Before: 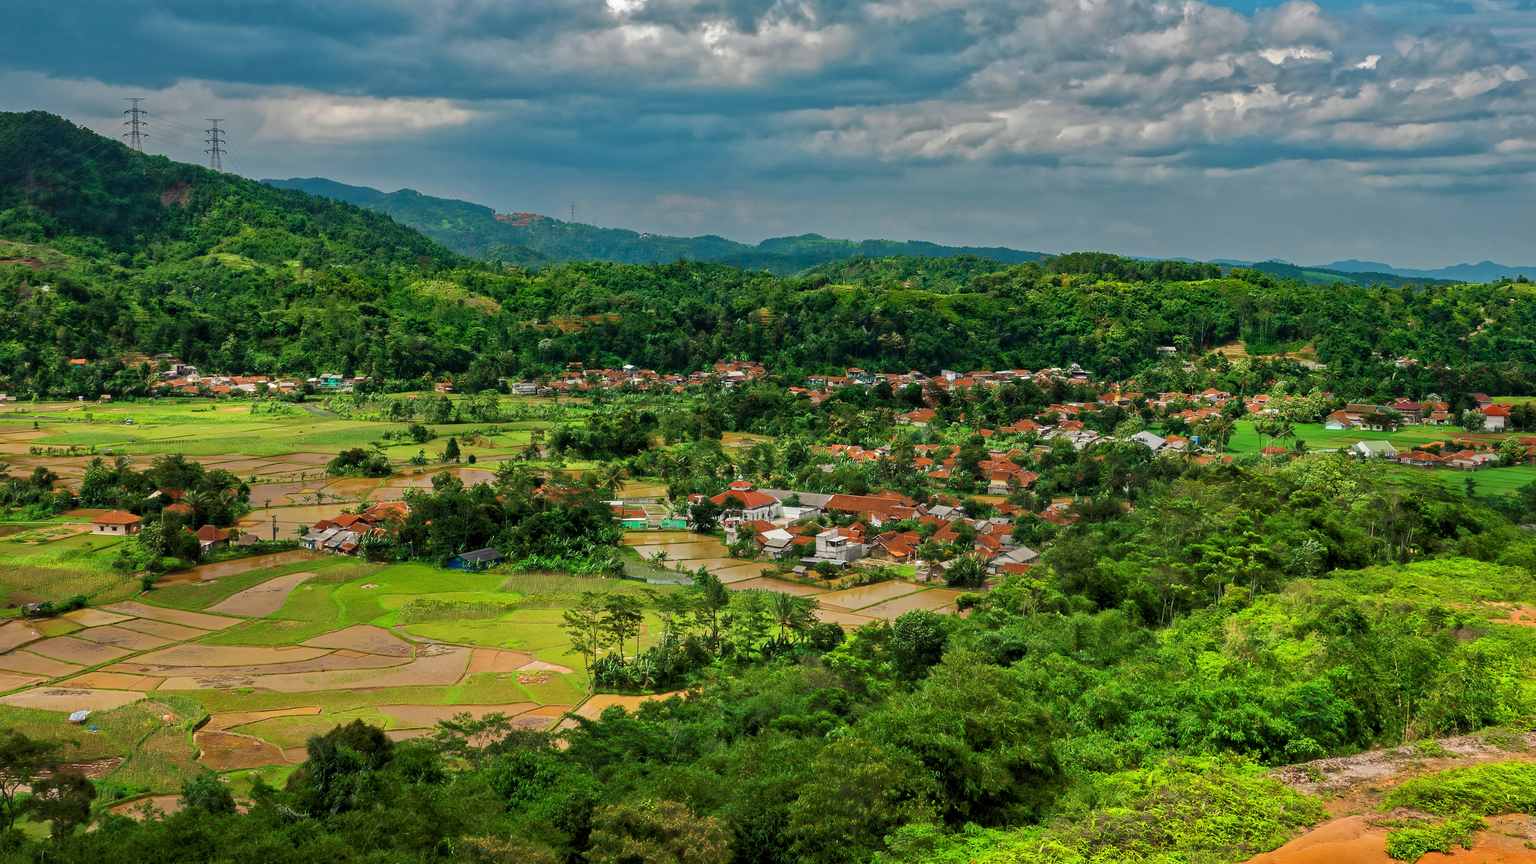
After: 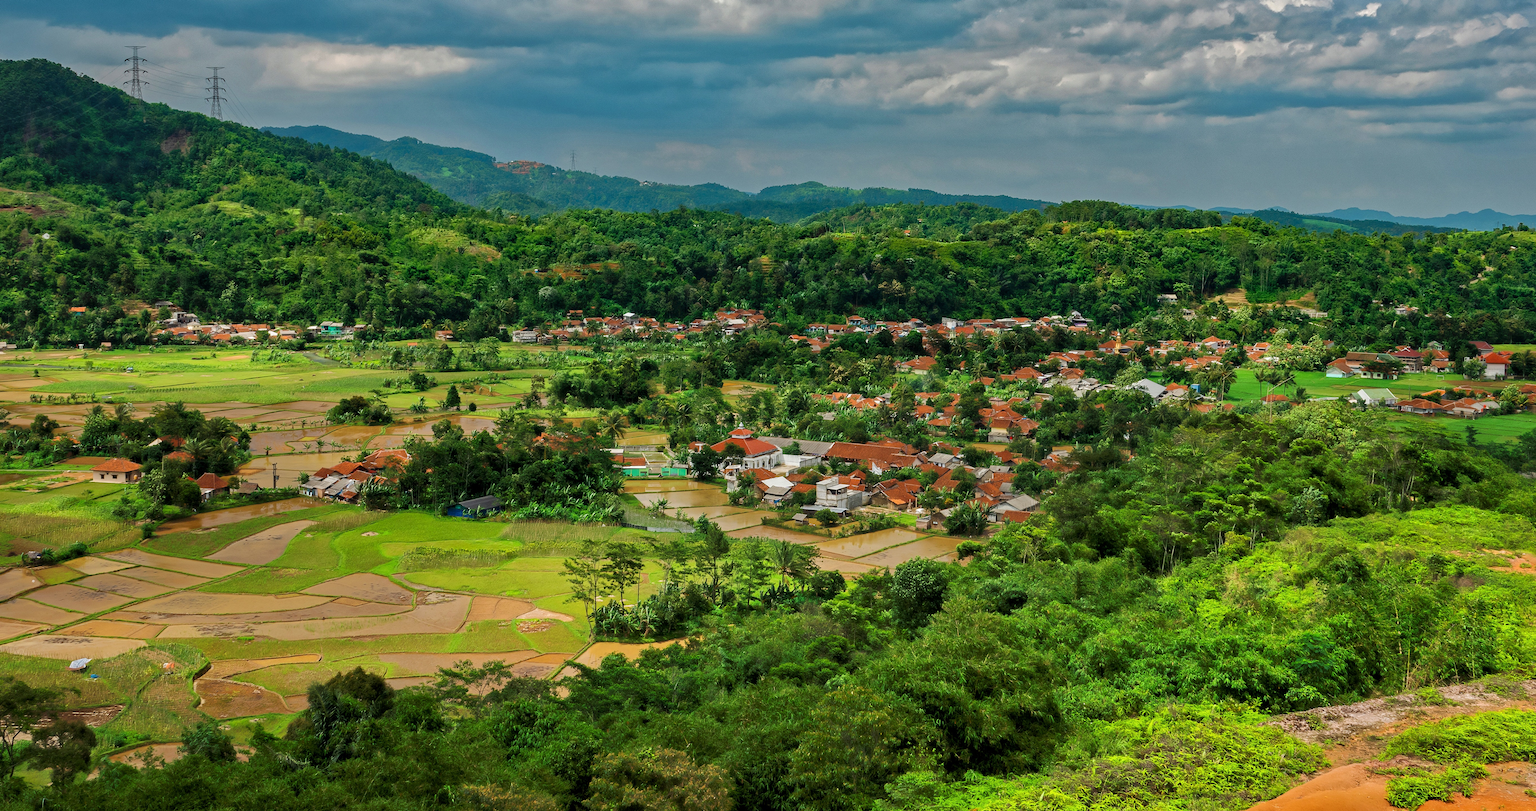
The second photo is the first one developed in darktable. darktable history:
crop and rotate: top 6.084%
